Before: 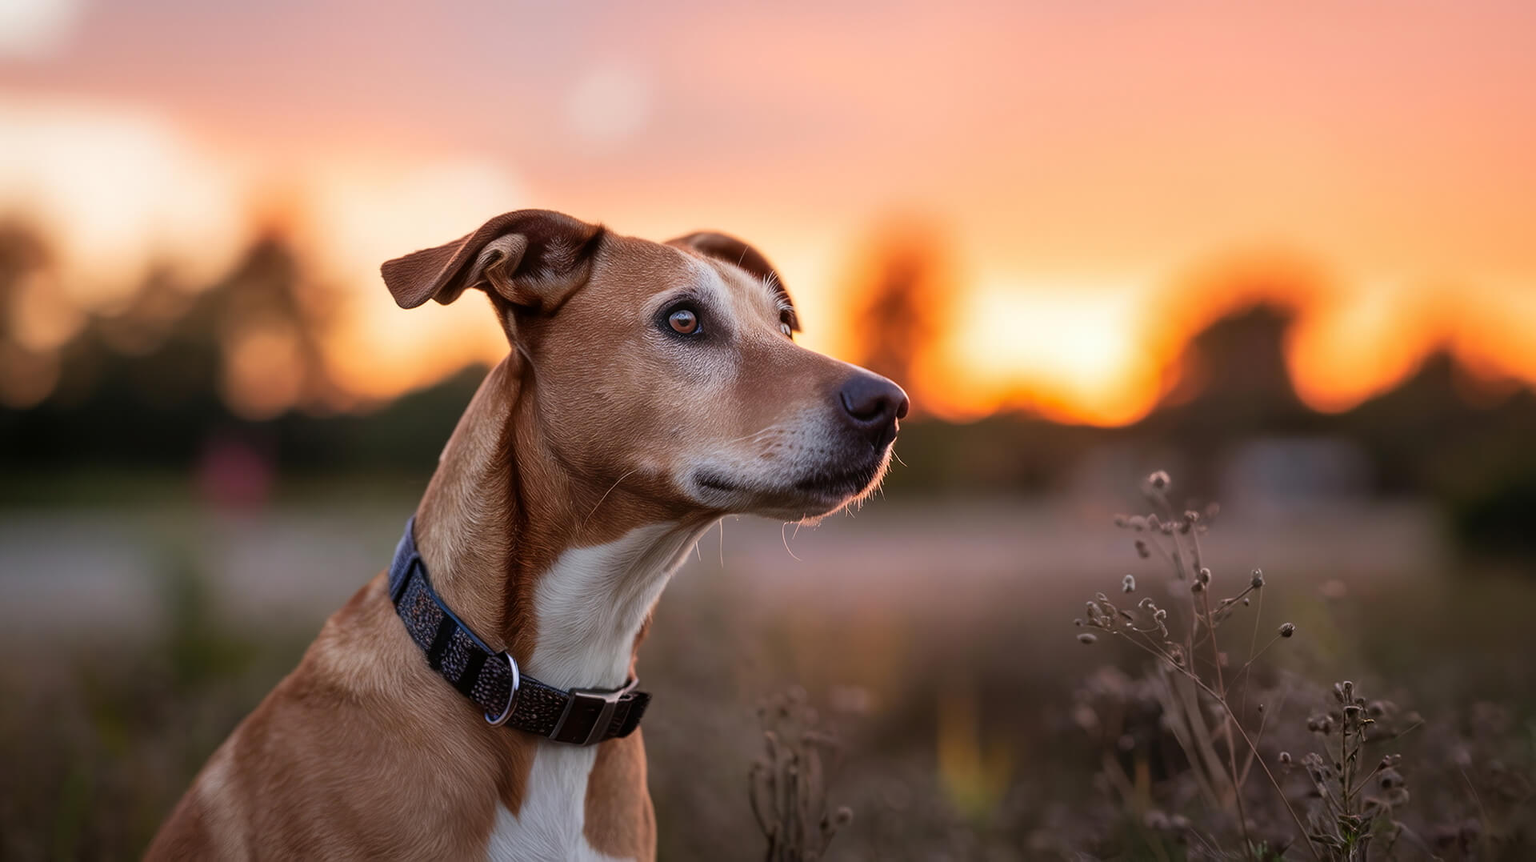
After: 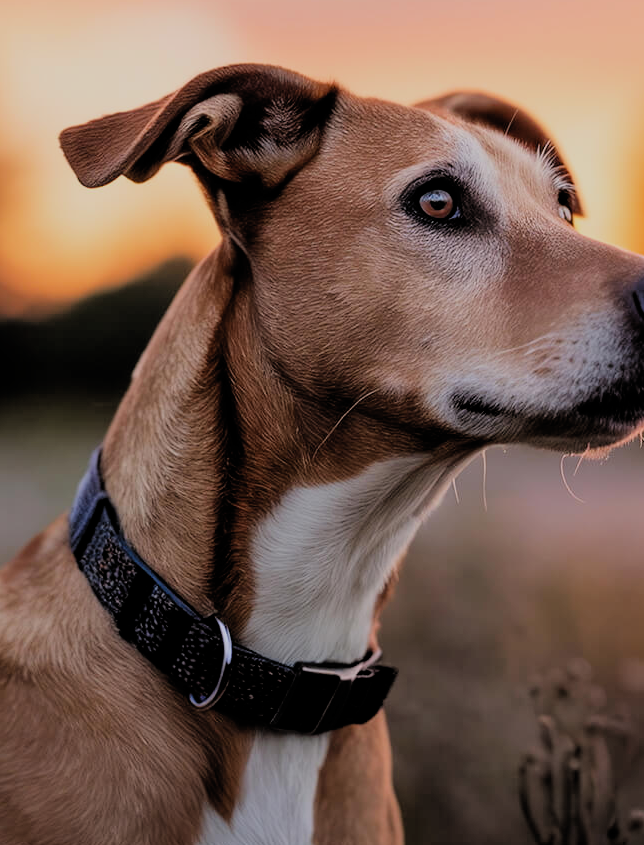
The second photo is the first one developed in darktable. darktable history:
crop and rotate: left 21.77%, top 18.528%, right 44.676%, bottom 2.997%
filmic rgb: black relative exposure -4.58 EV, white relative exposure 4.8 EV, threshold 3 EV, hardness 2.36, latitude 36.07%, contrast 1.048, highlights saturation mix 1.32%, shadows ↔ highlights balance 1.25%, color science v4 (2020), enable highlight reconstruction true
